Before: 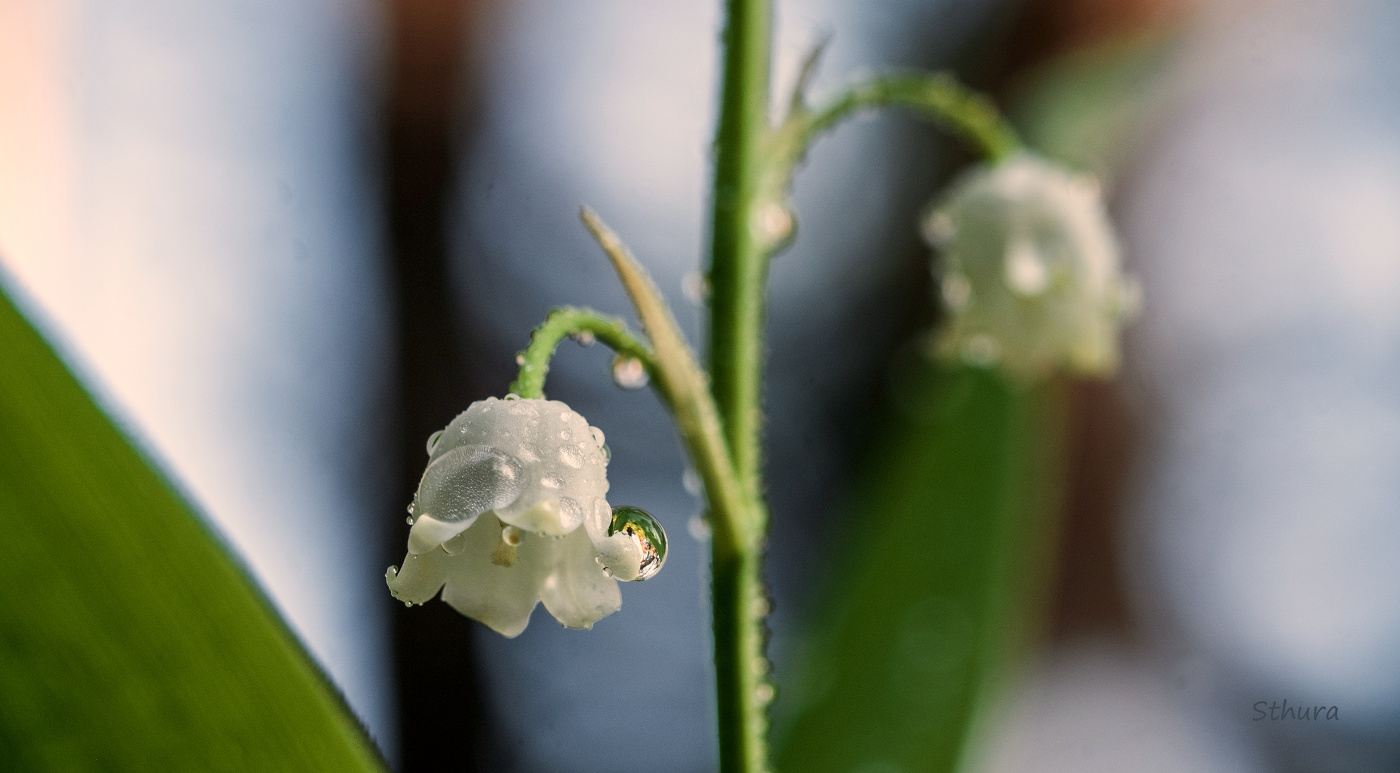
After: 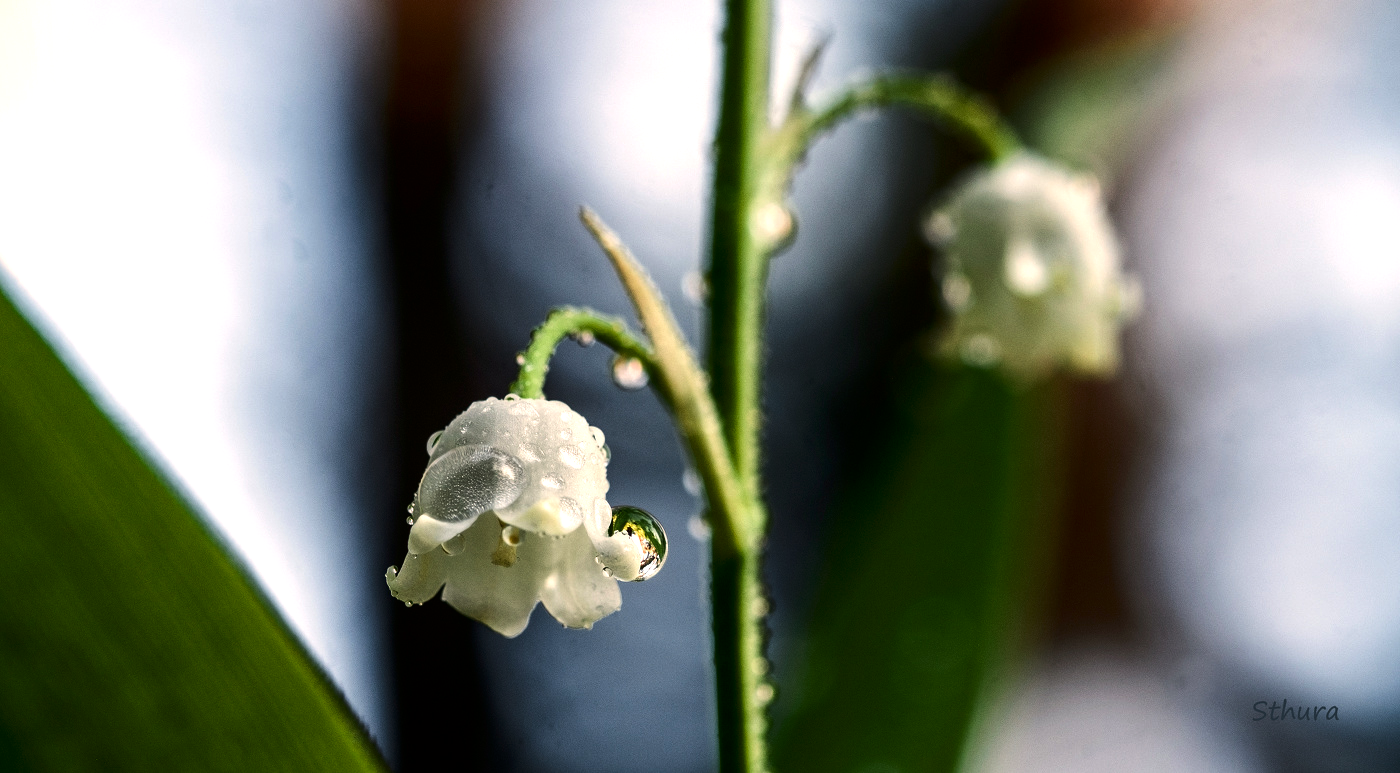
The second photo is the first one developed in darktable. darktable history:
tone equalizer: -8 EV -0.75 EV, -7 EV -0.7 EV, -6 EV -0.6 EV, -5 EV -0.4 EV, -3 EV 0.4 EV, -2 EV 0.6 EV, -1 EV 0.7 EV, +0 EV 0.75 EV, edges refinement/feathering 500, mask exposure compensation -1.57 EV, preserve details no
contrast brightness saturation: contrast 0.07, brightness -0.13, saturation 0.06
